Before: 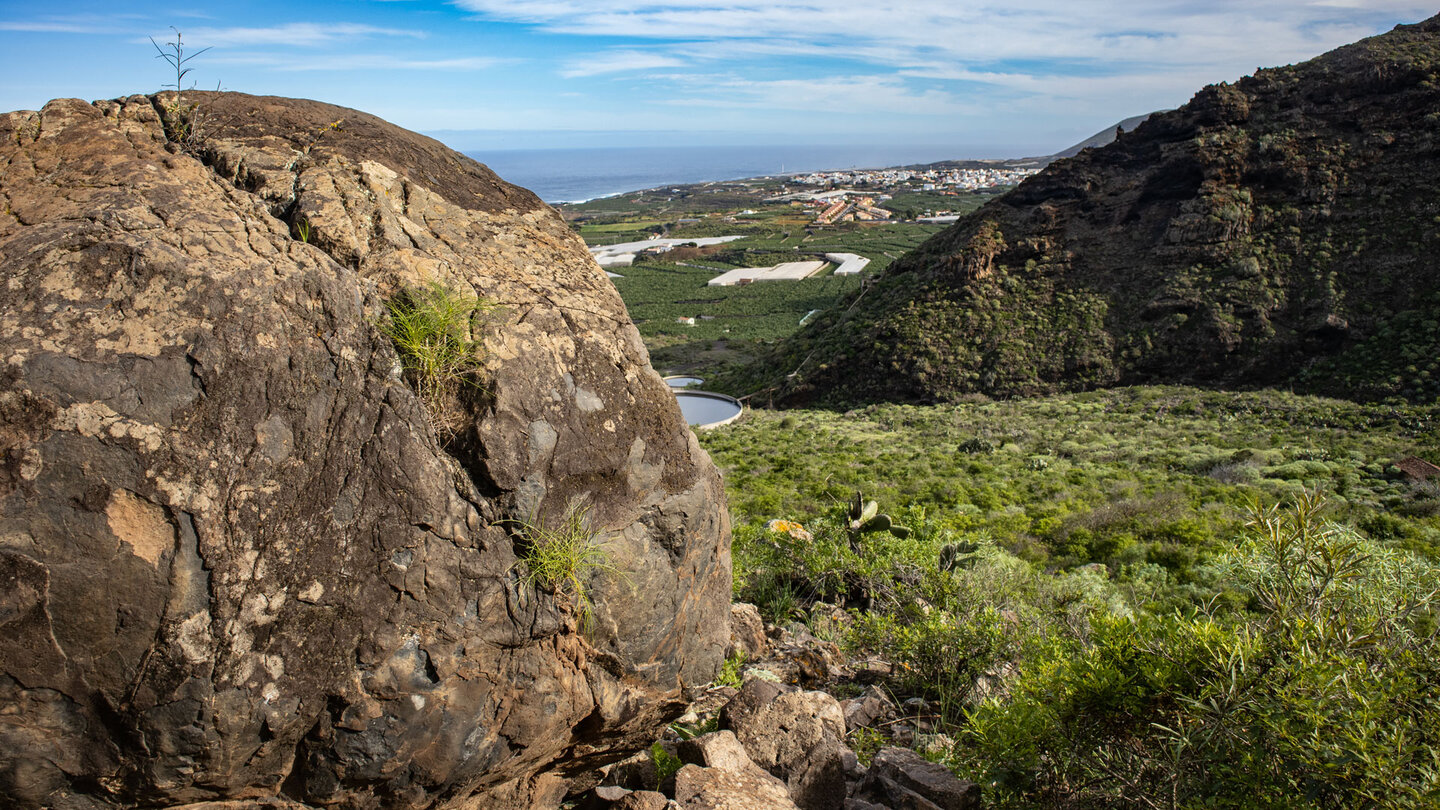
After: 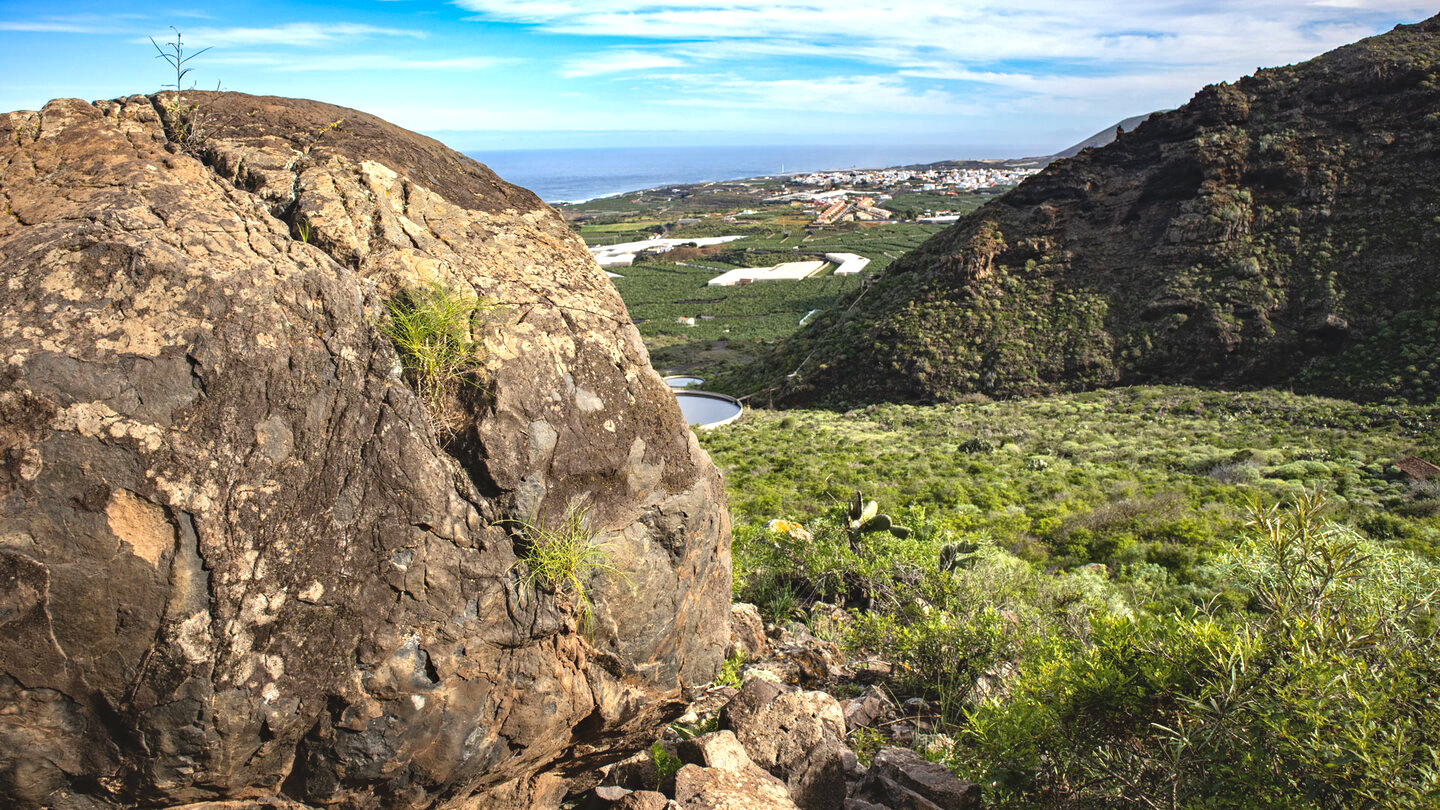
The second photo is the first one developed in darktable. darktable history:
sharpen: radius 2.905, amount 0.864, threshold 47.518
haze removal: compatibility mode true, adaptive false
exposure: black level correction -0.005, exposure 0.614 EV, compensate exposure bias true, compensate highlight preservation false
